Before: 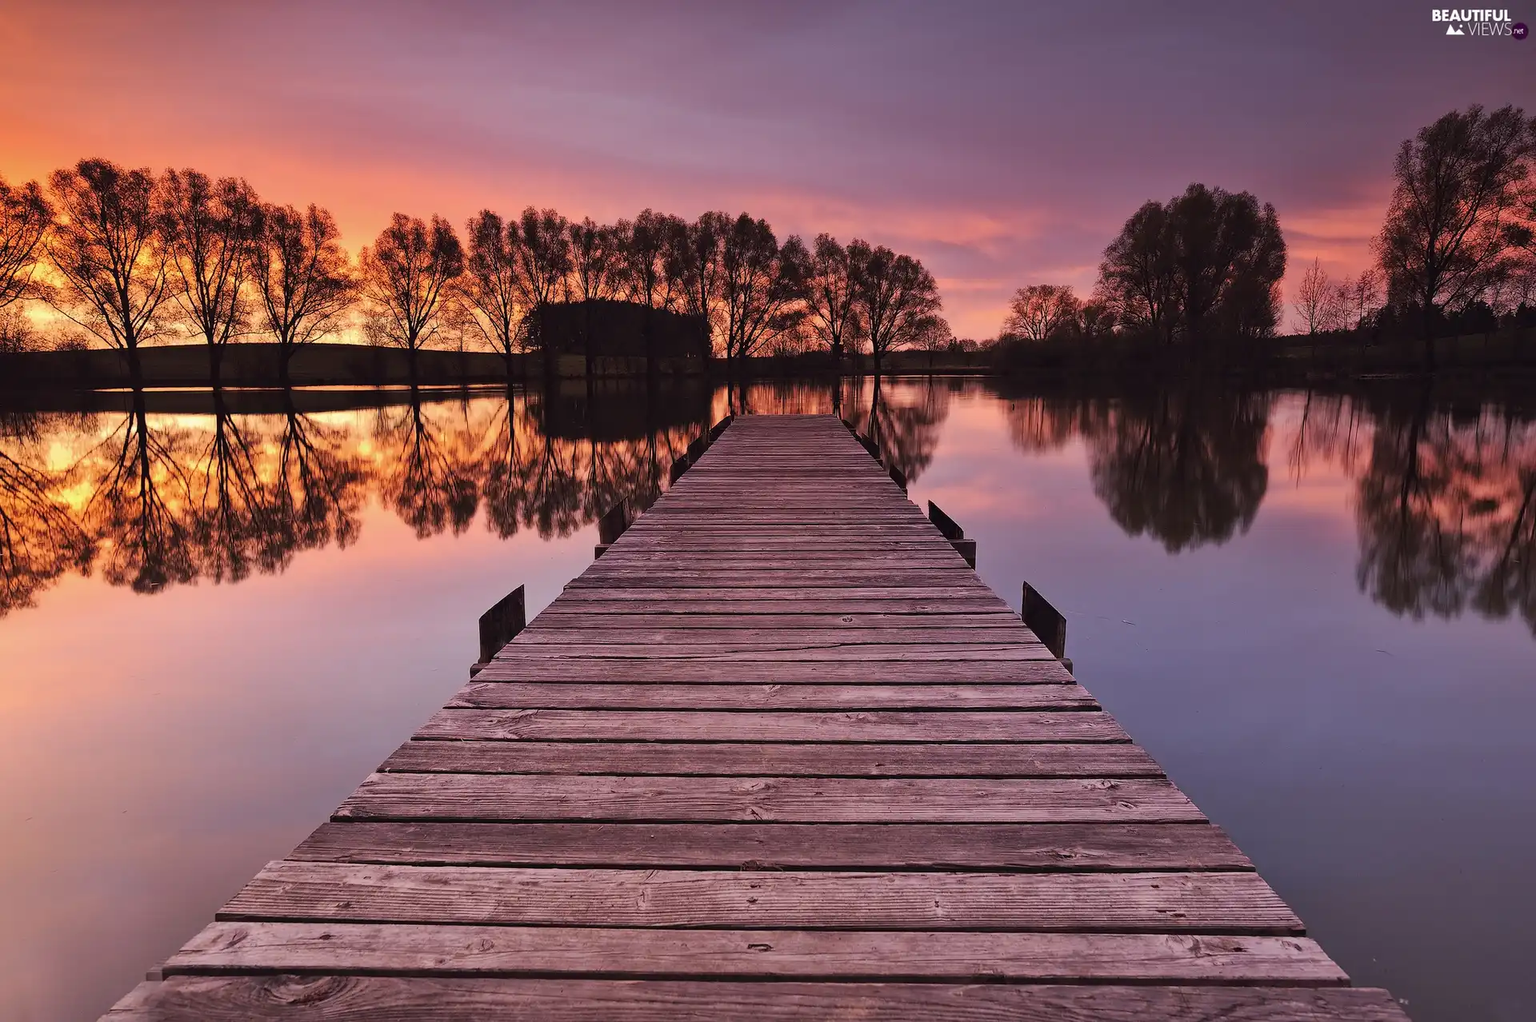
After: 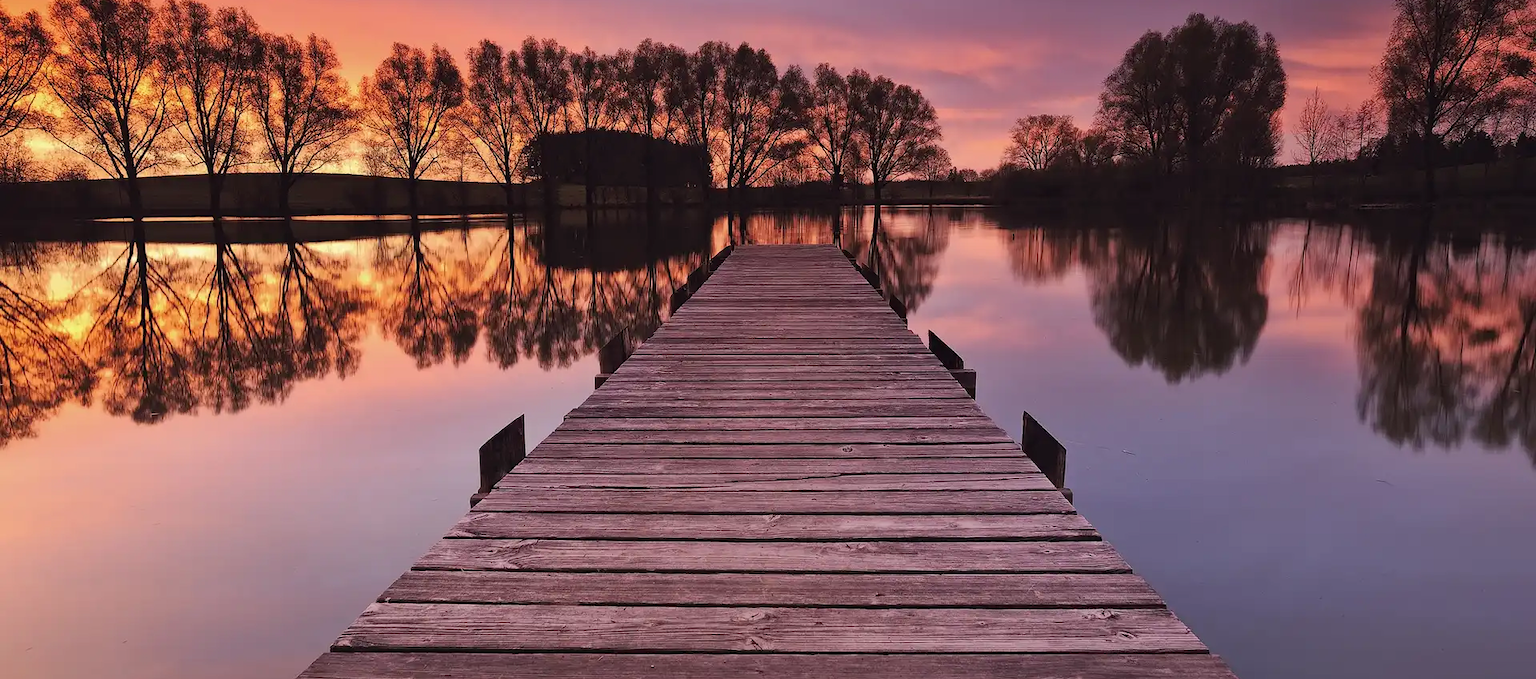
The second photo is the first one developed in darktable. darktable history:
crop: top 16.732%, bottom 16.764%
shadows and highlights: shadows 25.06, highlights -25.42
color correction: highlights b* 0.007, saturation 0.99
